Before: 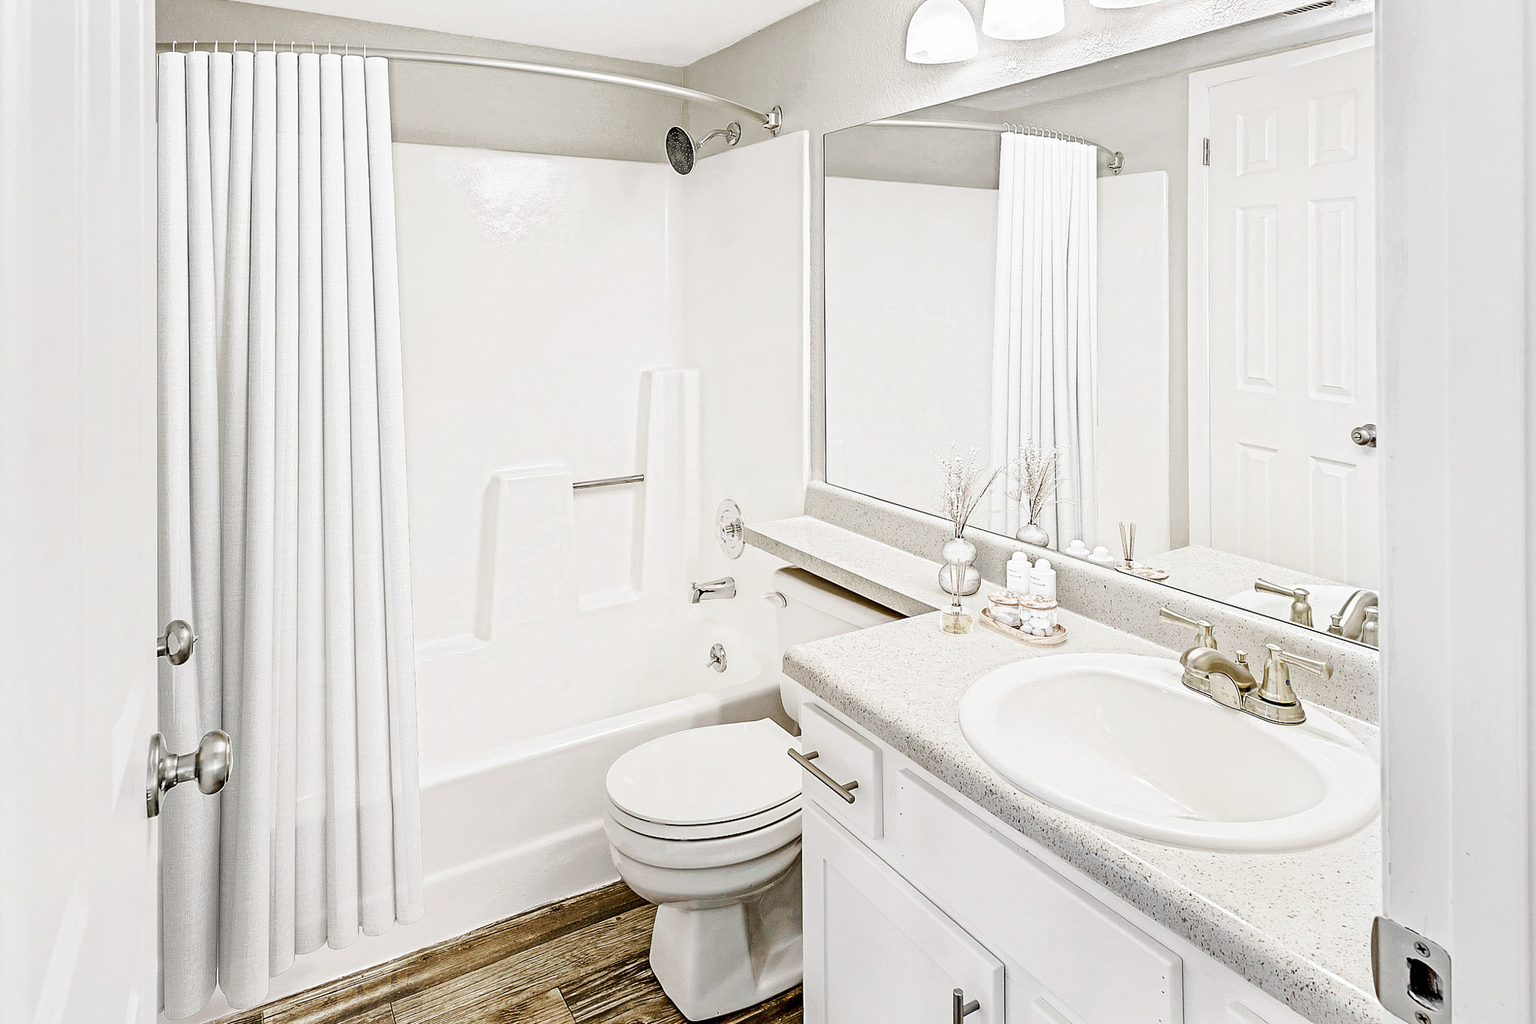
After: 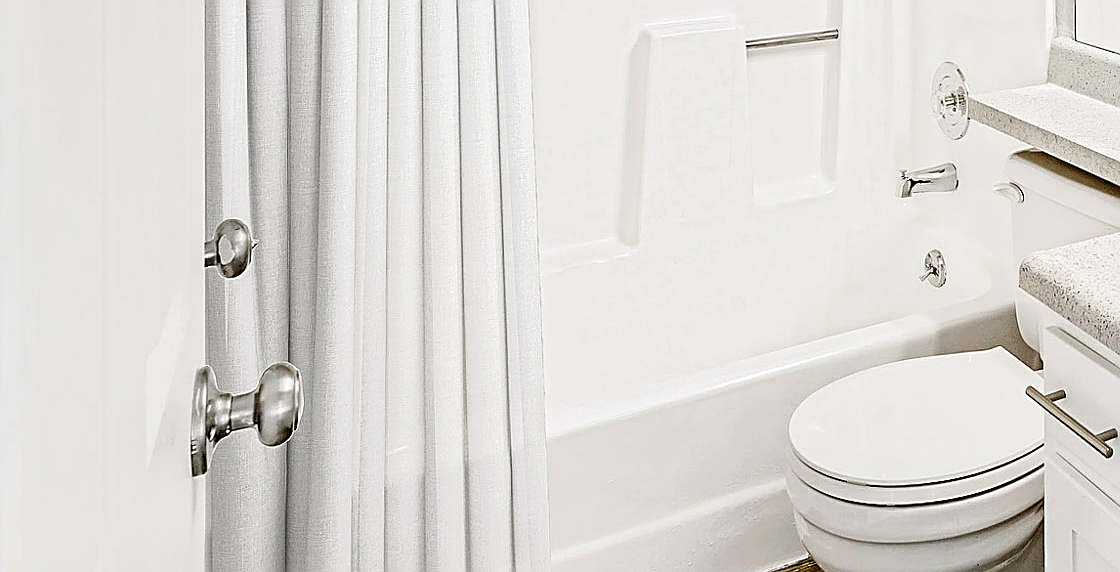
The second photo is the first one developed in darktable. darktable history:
sharpen: on, module defaults
crop: top 44.169%, right 43.485%, bottom 12.896%
